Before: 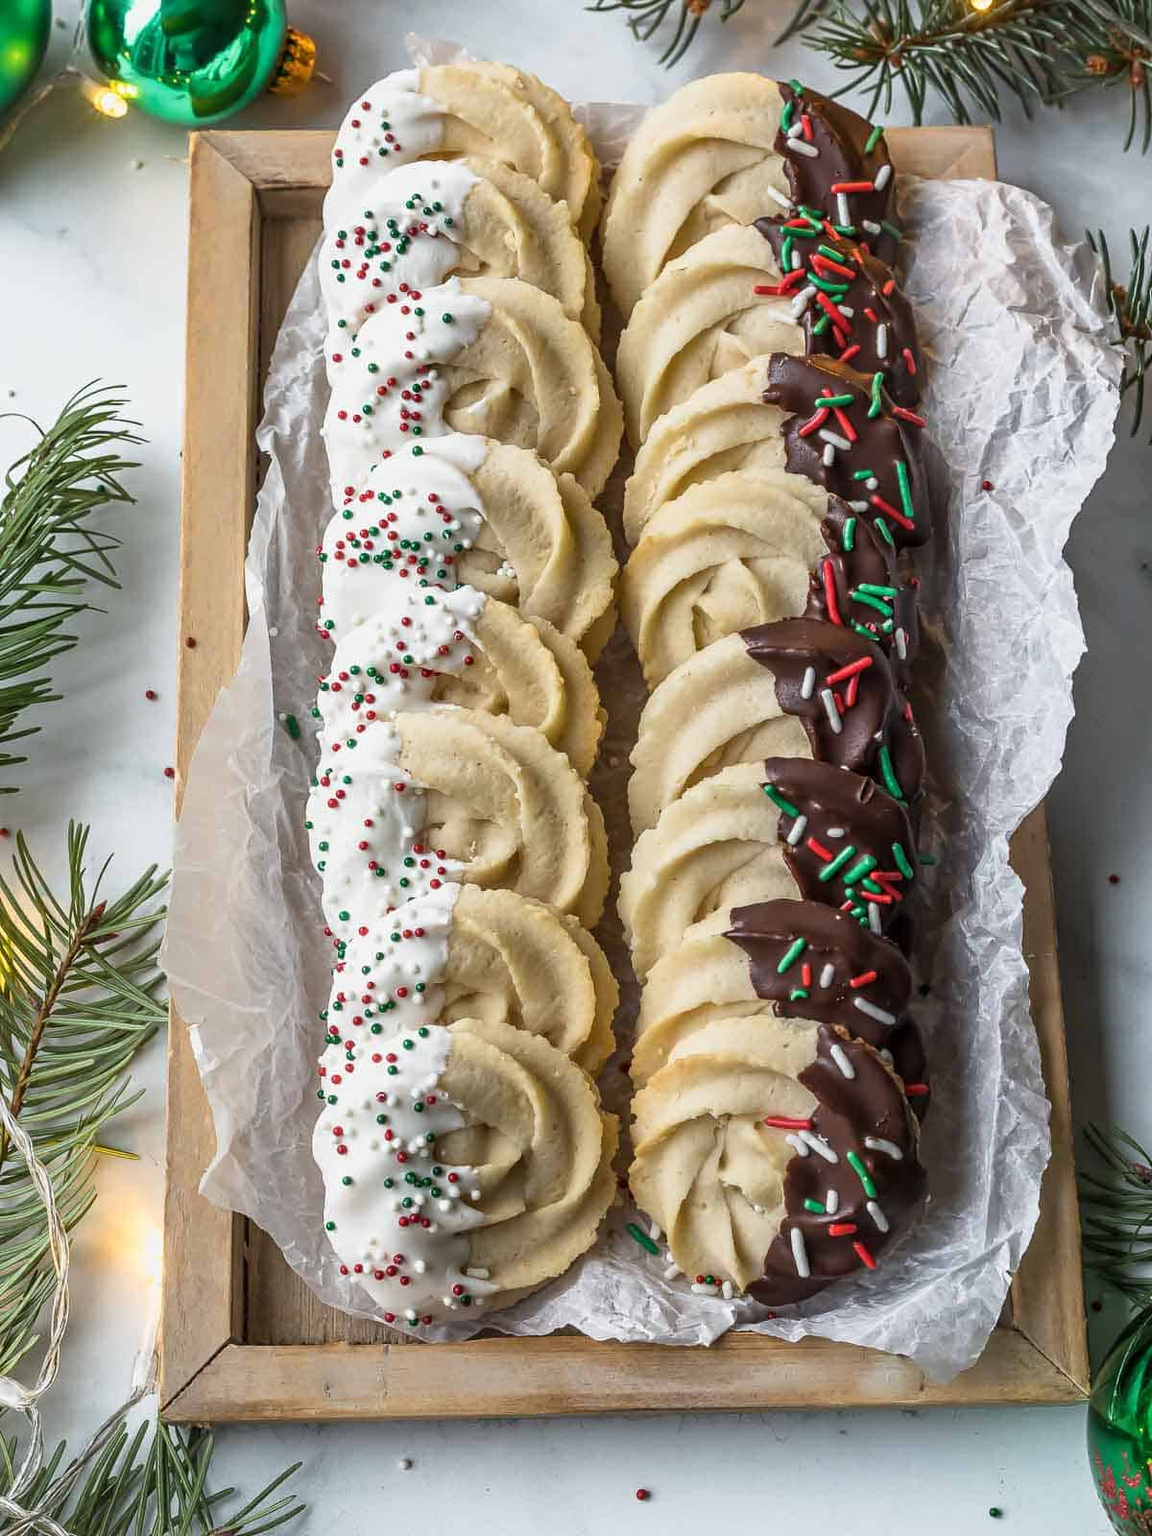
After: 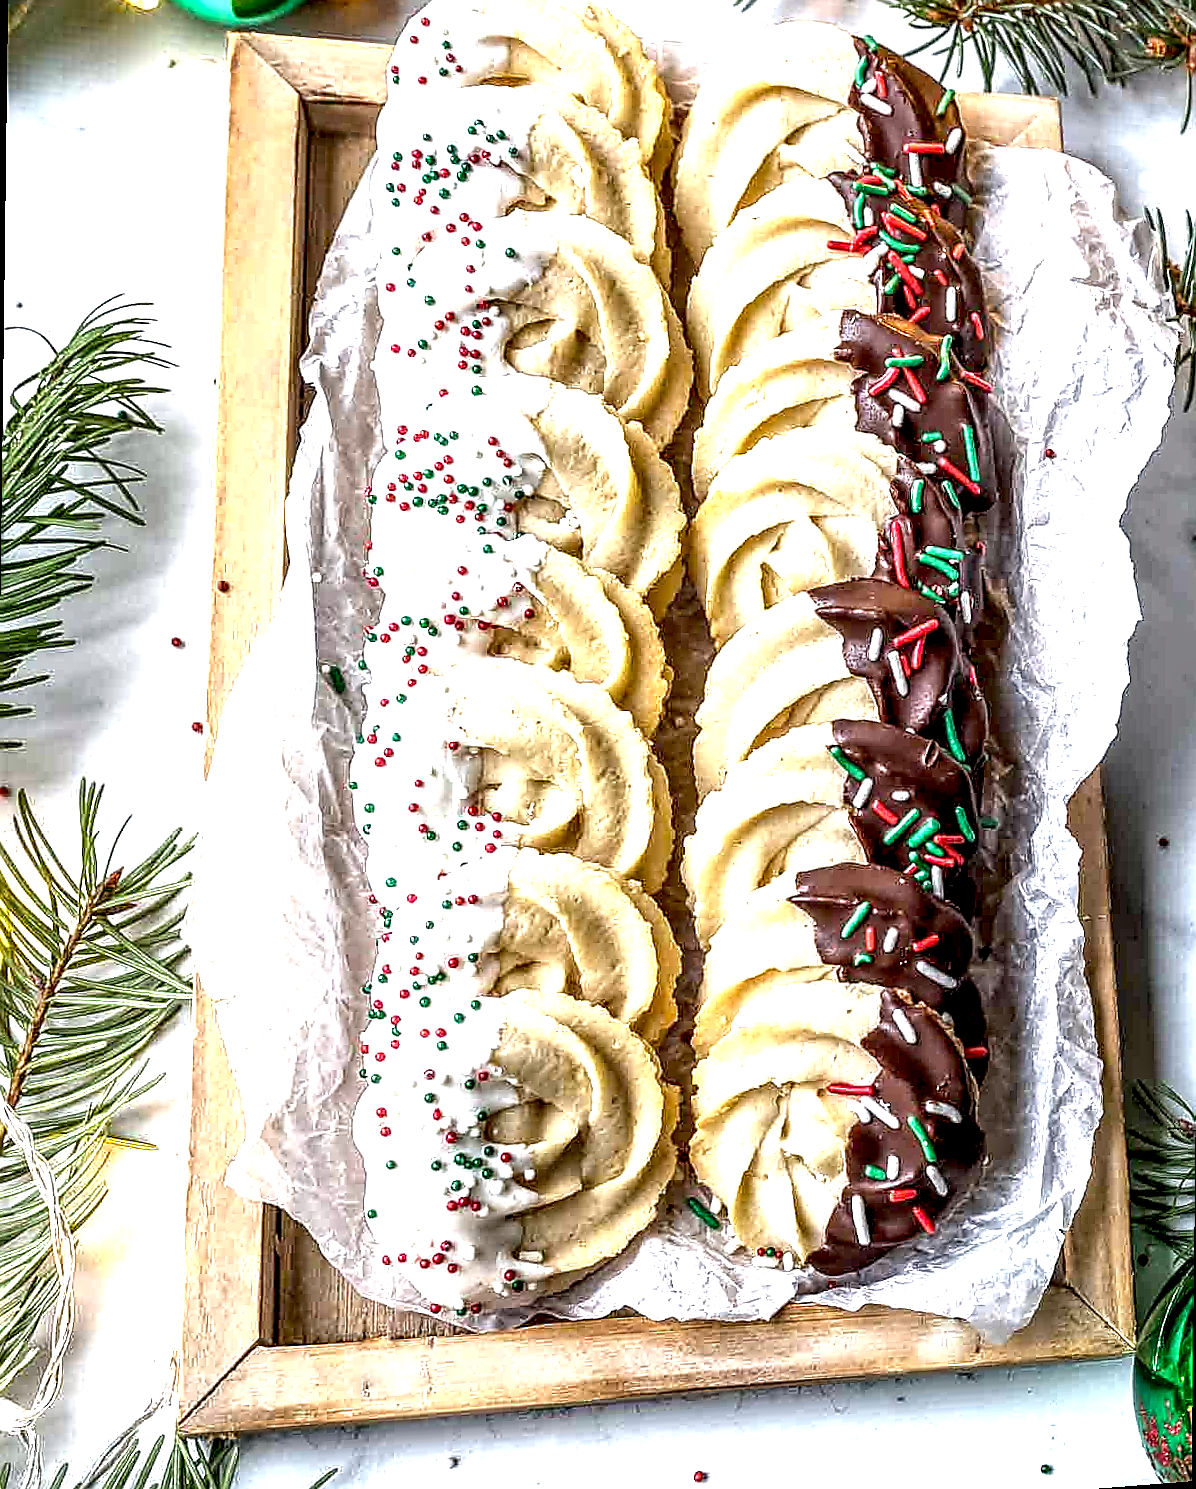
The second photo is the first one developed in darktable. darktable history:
rotate and perspective: rotation 0.679°, lens shift (horizontal) 0.136, crop left 0.009, crop right 0.991, crop top 0.078, crop bottom 0.95
sharpen: radius 1.4, amount 1.25, threshold 0.7
local contrast: highlights 20%, shadows 70%, detail 170%
exposure: black level correction 0.009, exposure 1.425 EV, compensate highlight preservation false
white balance: red 1.009, blue 1.027
